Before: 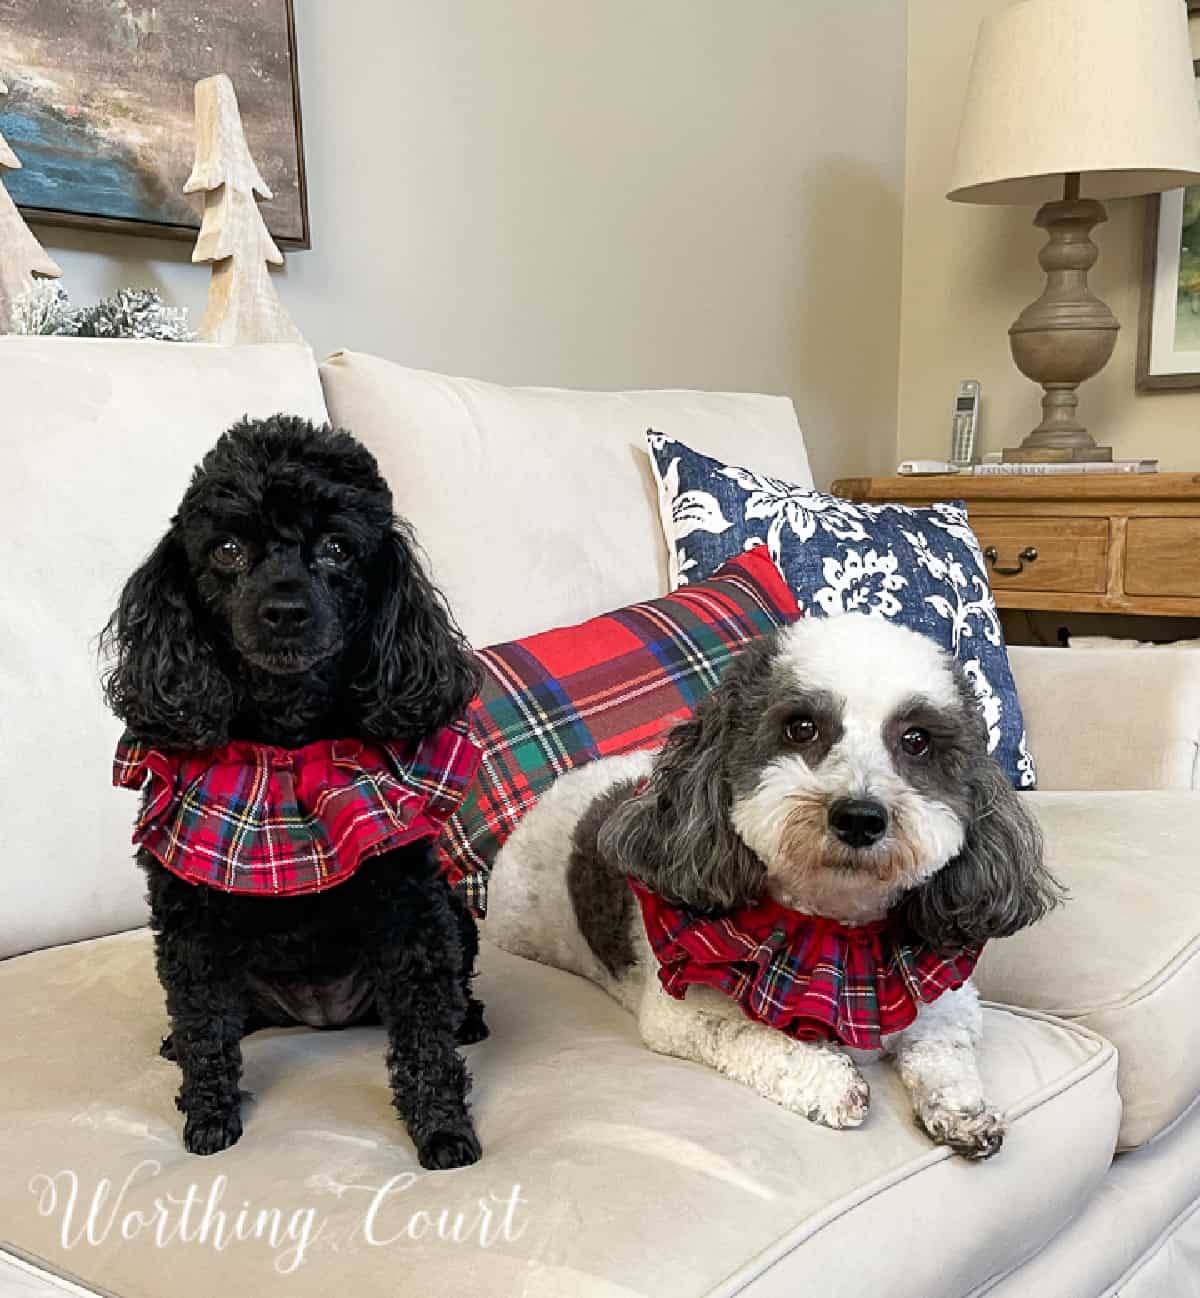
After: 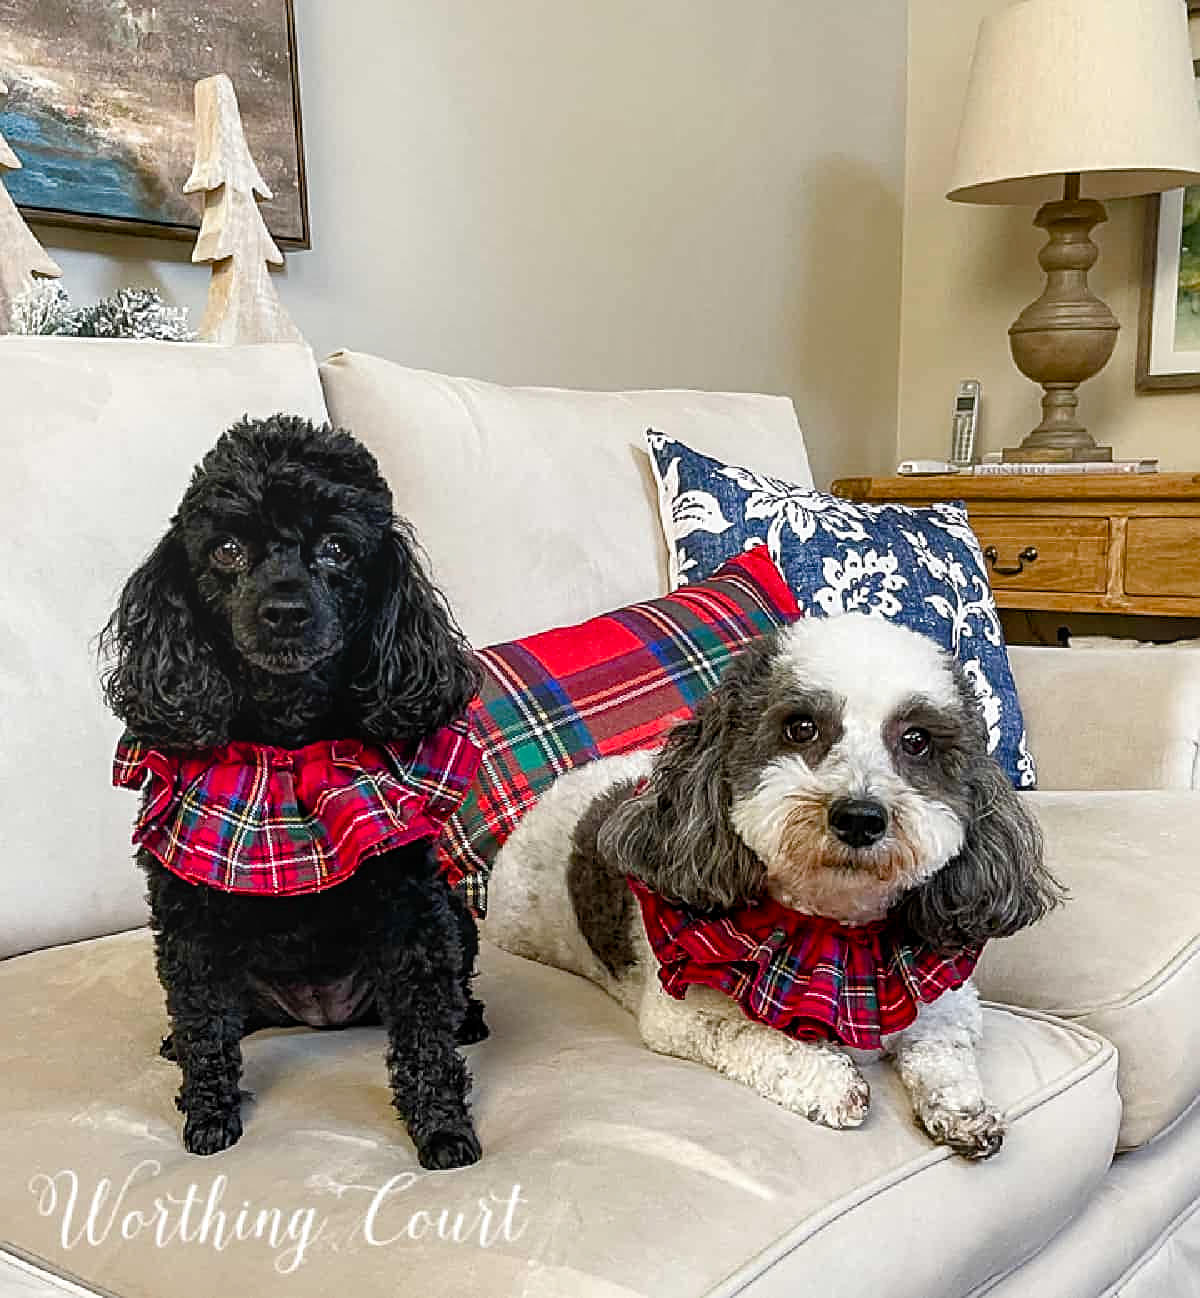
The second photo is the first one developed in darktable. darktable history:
color balance rgb: perceptual saturation grading › global saturation 20%, perceptual saturation grading › highlights -25%, perceptual saturation grading › shadows 50%
local contrast: on, module defaults
sharpen: on, module defaults
